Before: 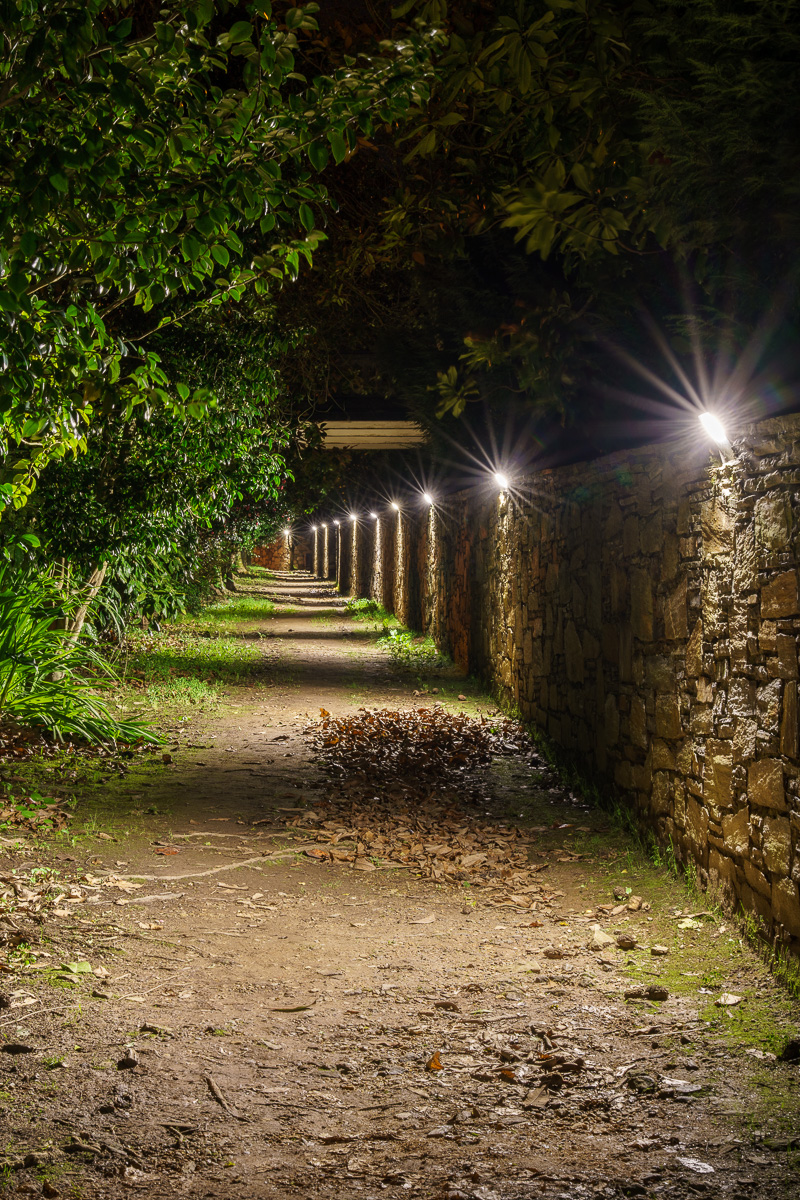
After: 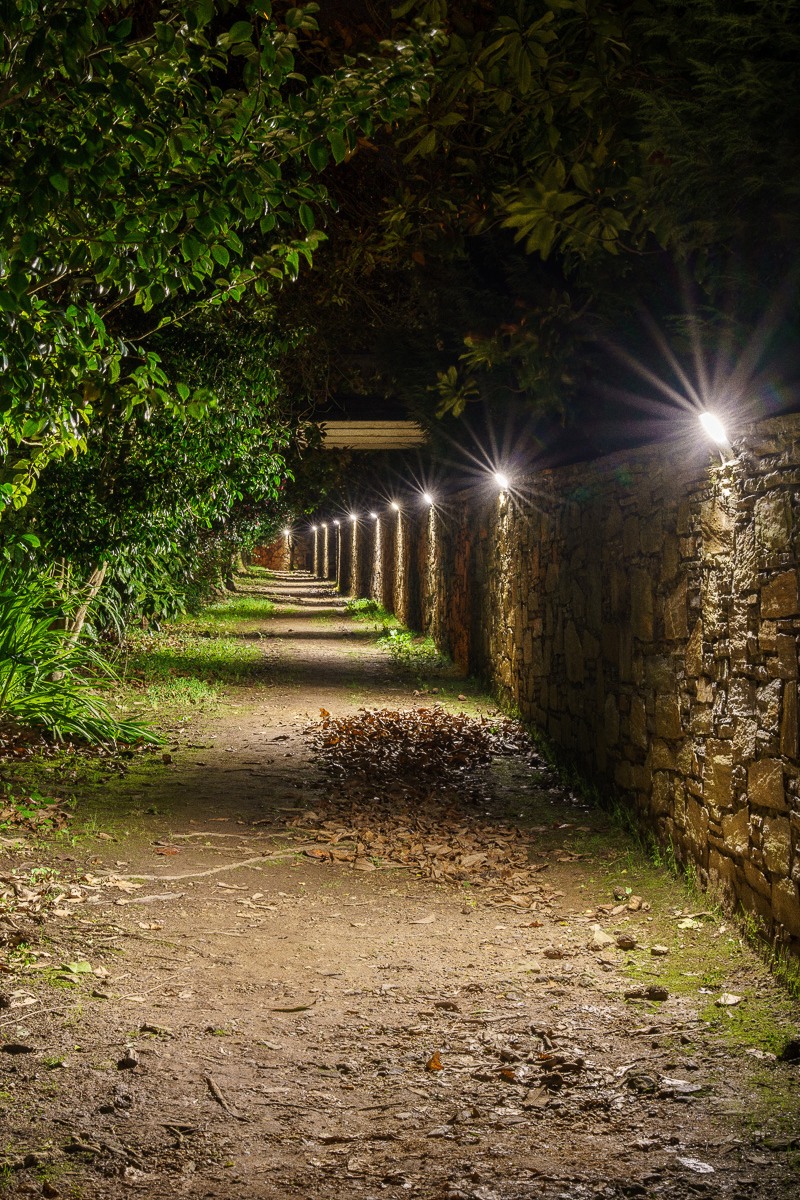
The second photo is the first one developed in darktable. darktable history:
grain: coarseness 0.47 ISO
